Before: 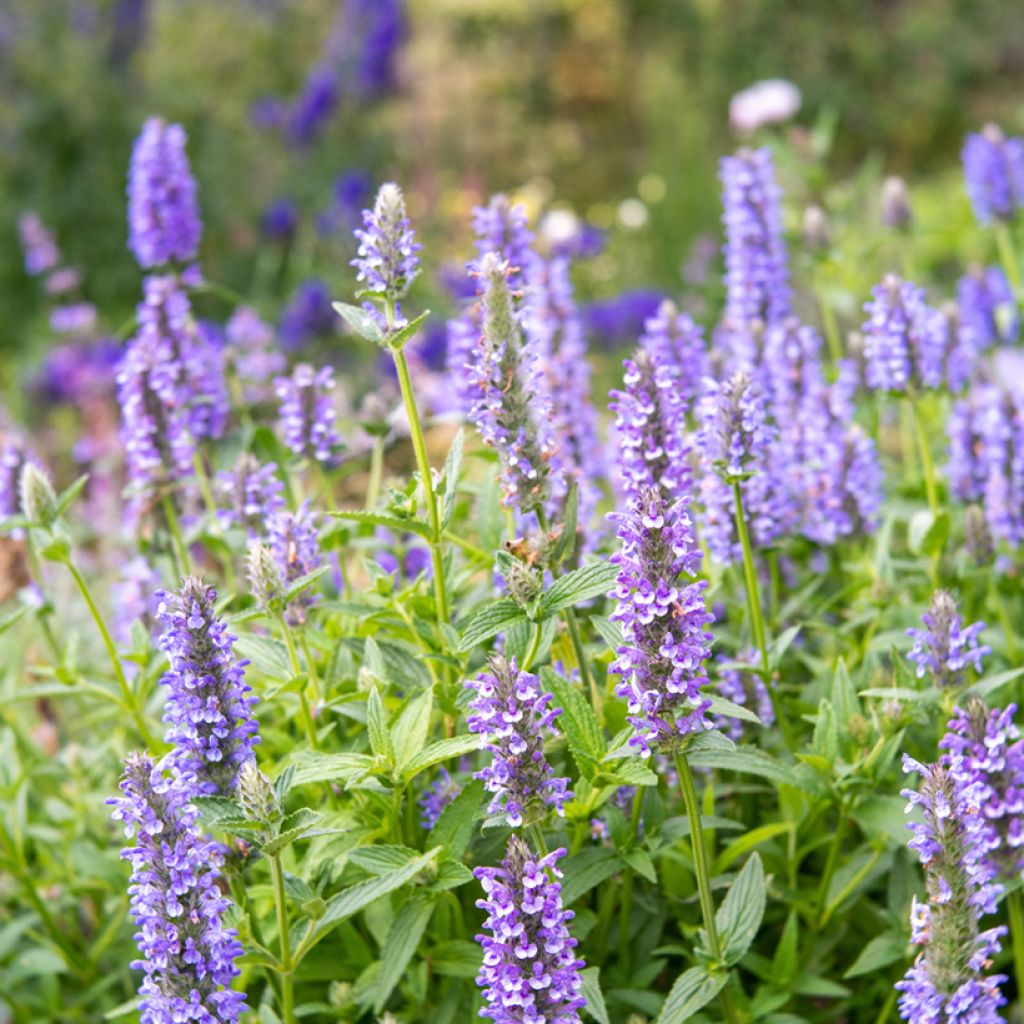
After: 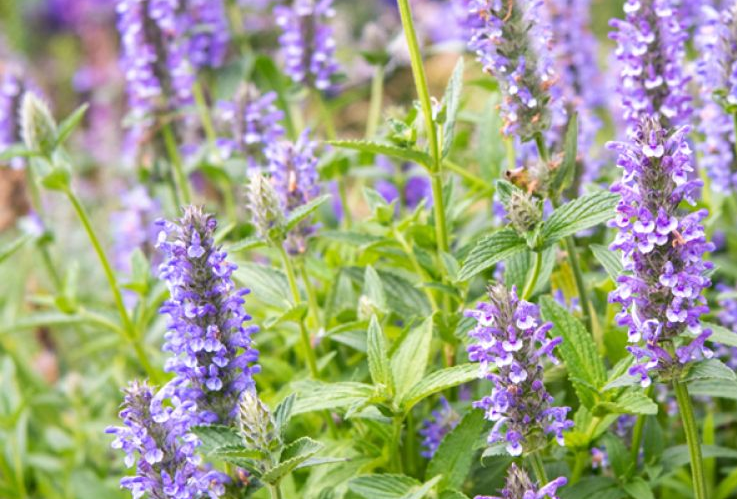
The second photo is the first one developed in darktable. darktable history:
crop: top 36.266%, right 27.979%, bottom 14.986%
